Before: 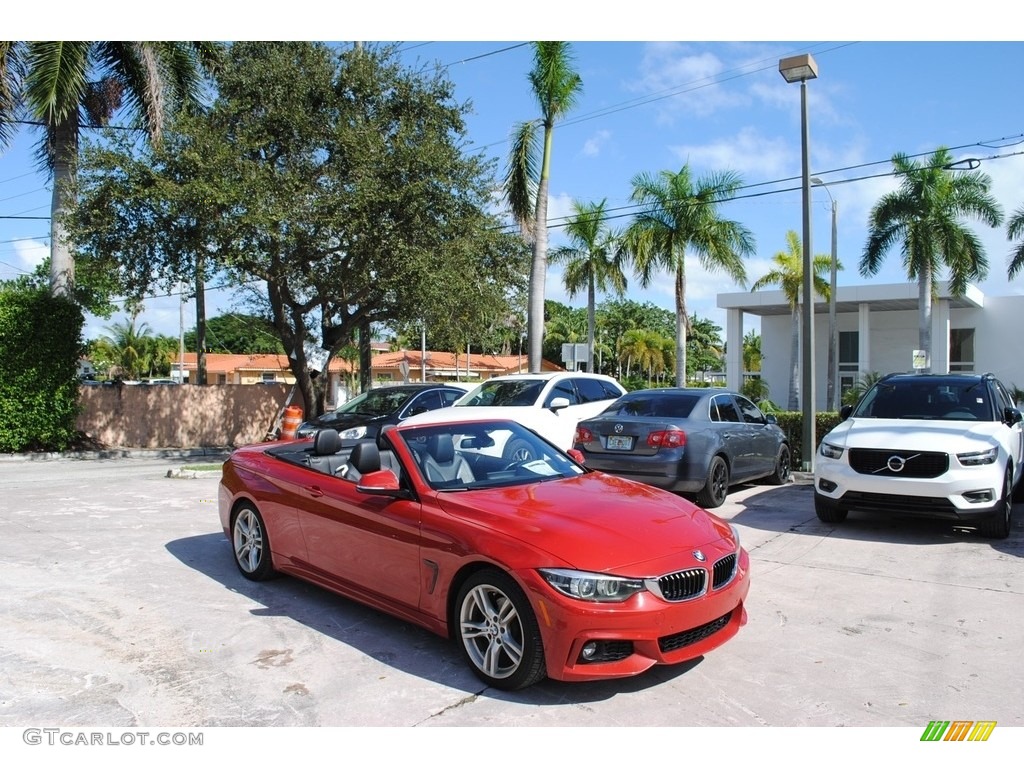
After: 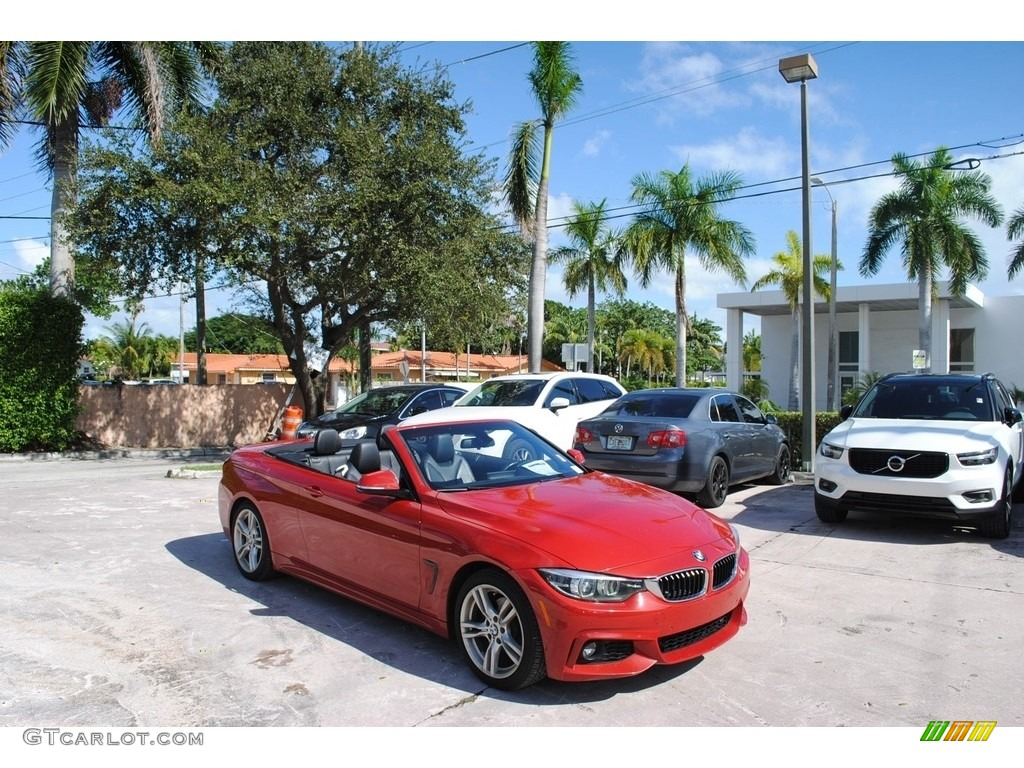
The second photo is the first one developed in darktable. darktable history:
shadows and highlights: radius 127.47, shadows 30.54, highlights -31.12, low approximation 0.01, soften with gaussian
